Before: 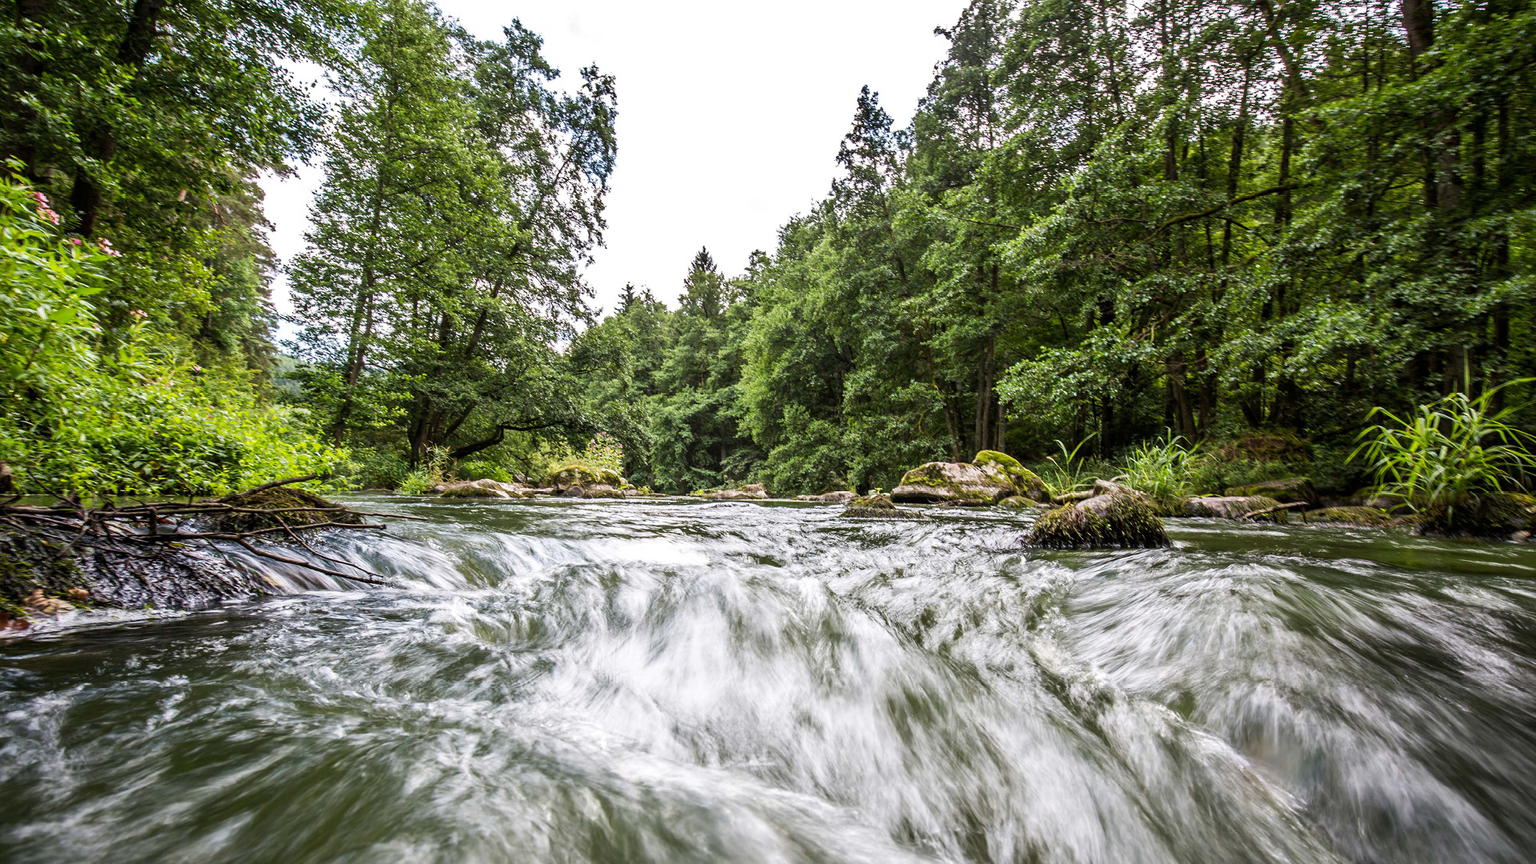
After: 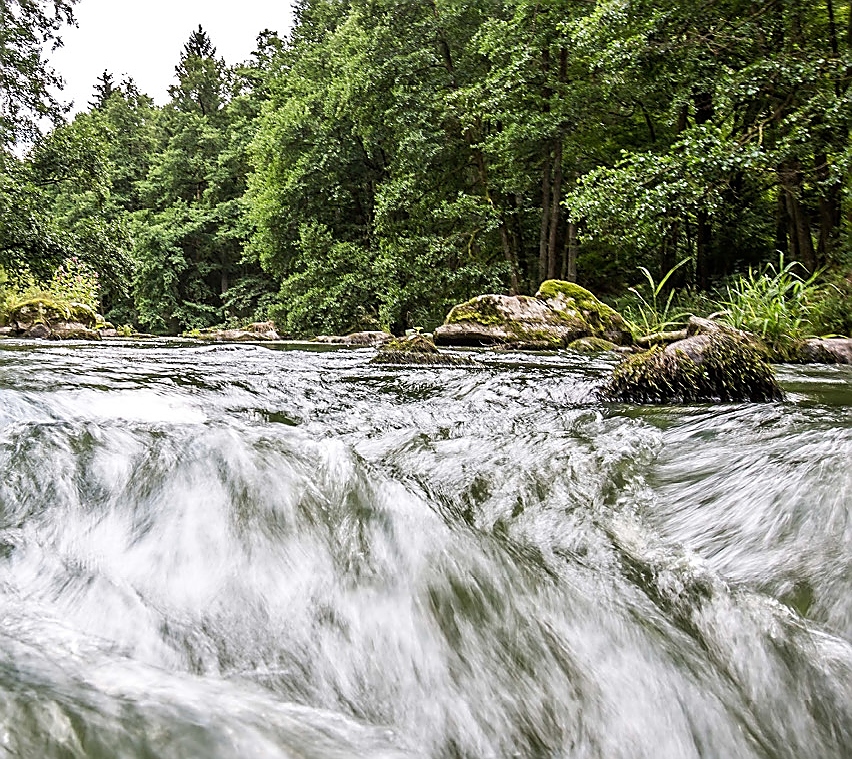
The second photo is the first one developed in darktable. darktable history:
sharpen: radius 1.4, amount 1.25, threshold 0.7
crop: left 35.432%, top 26.233%, right 20.145%, bottom 3.432%
